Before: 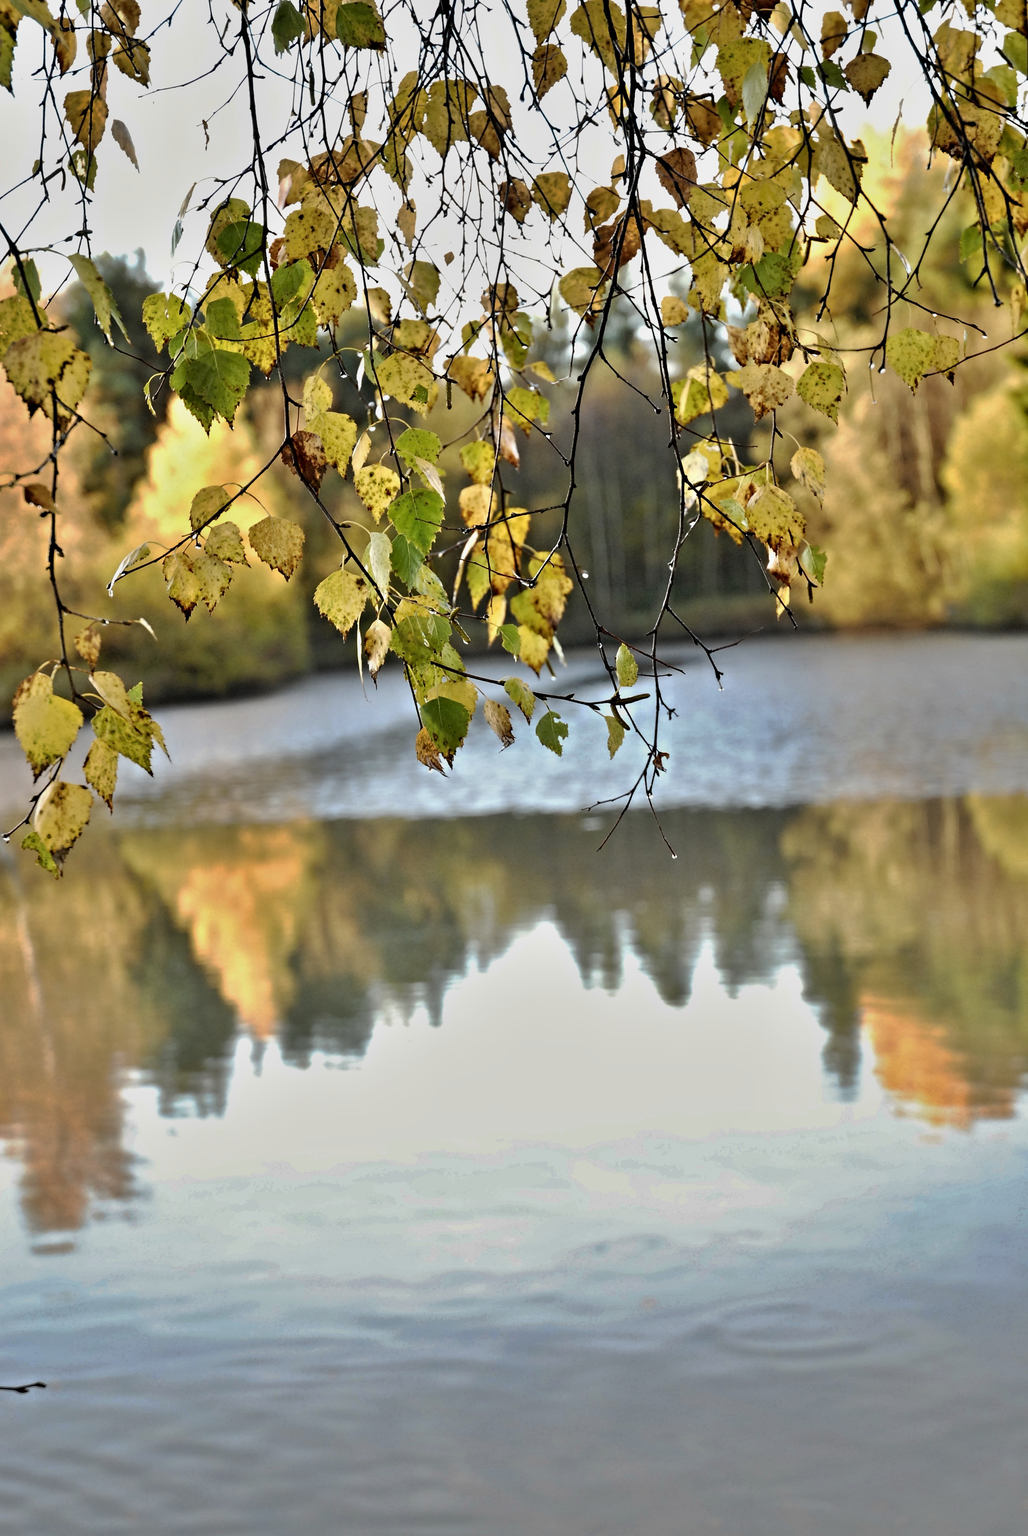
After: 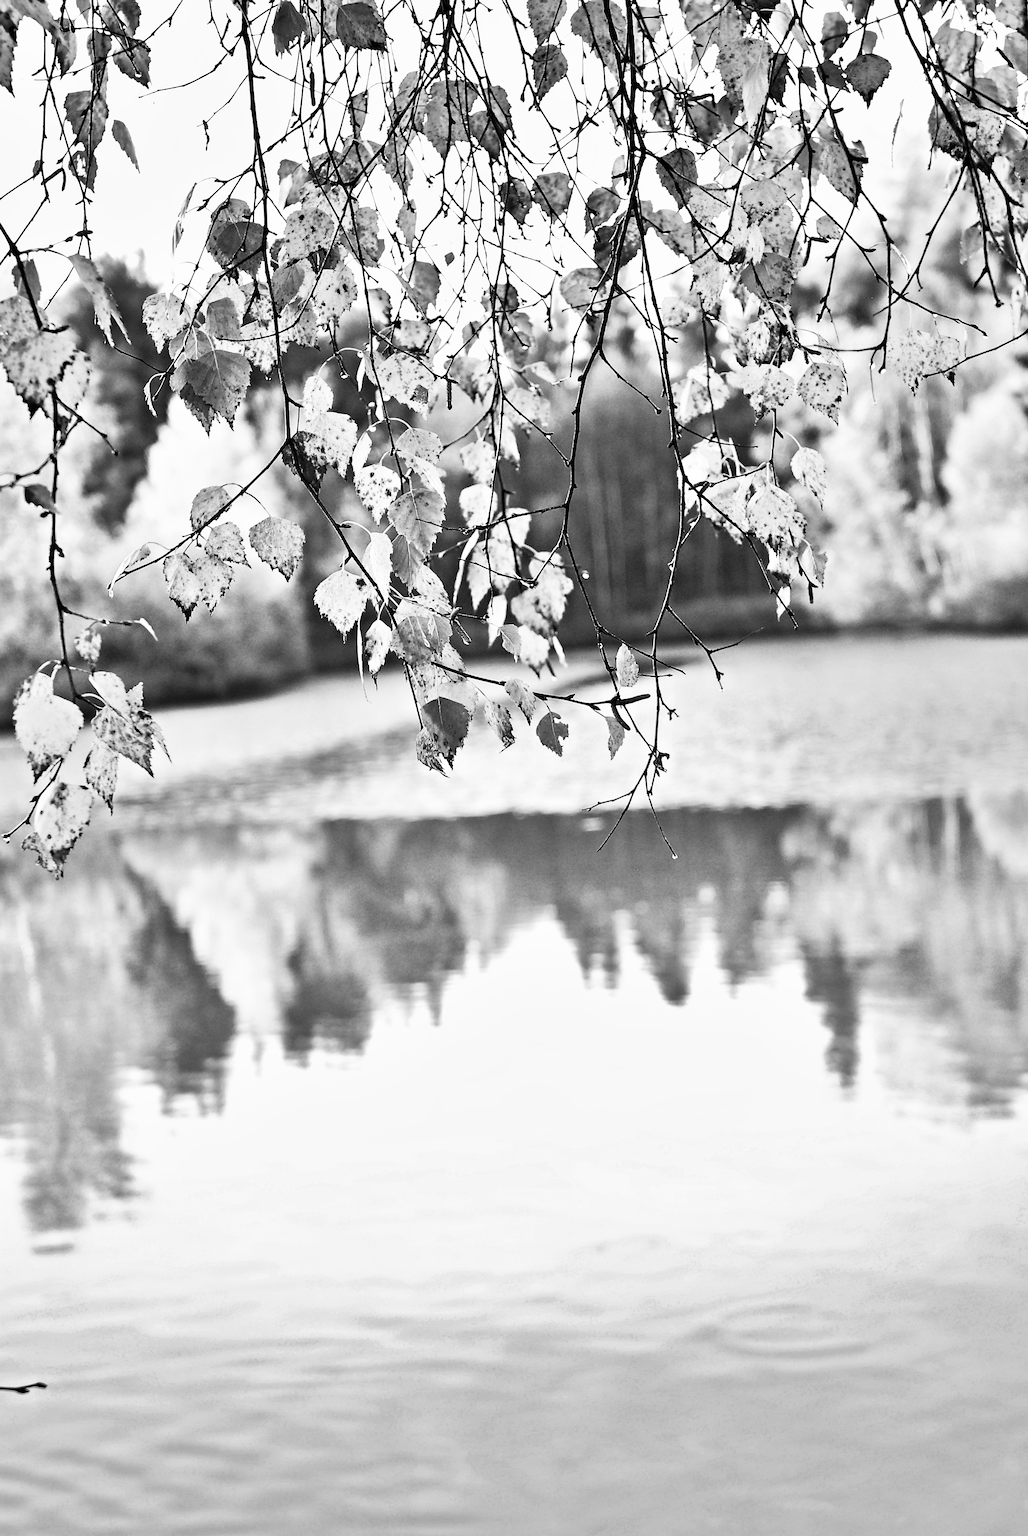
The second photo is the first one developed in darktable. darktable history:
contrast brightness saturation: contrast 0.53, brightness 0.47, saturation -1
sharpen: on, module defaults
shadows and highlights: shadows 20.55, highlights -20.99, soften with gaussian
